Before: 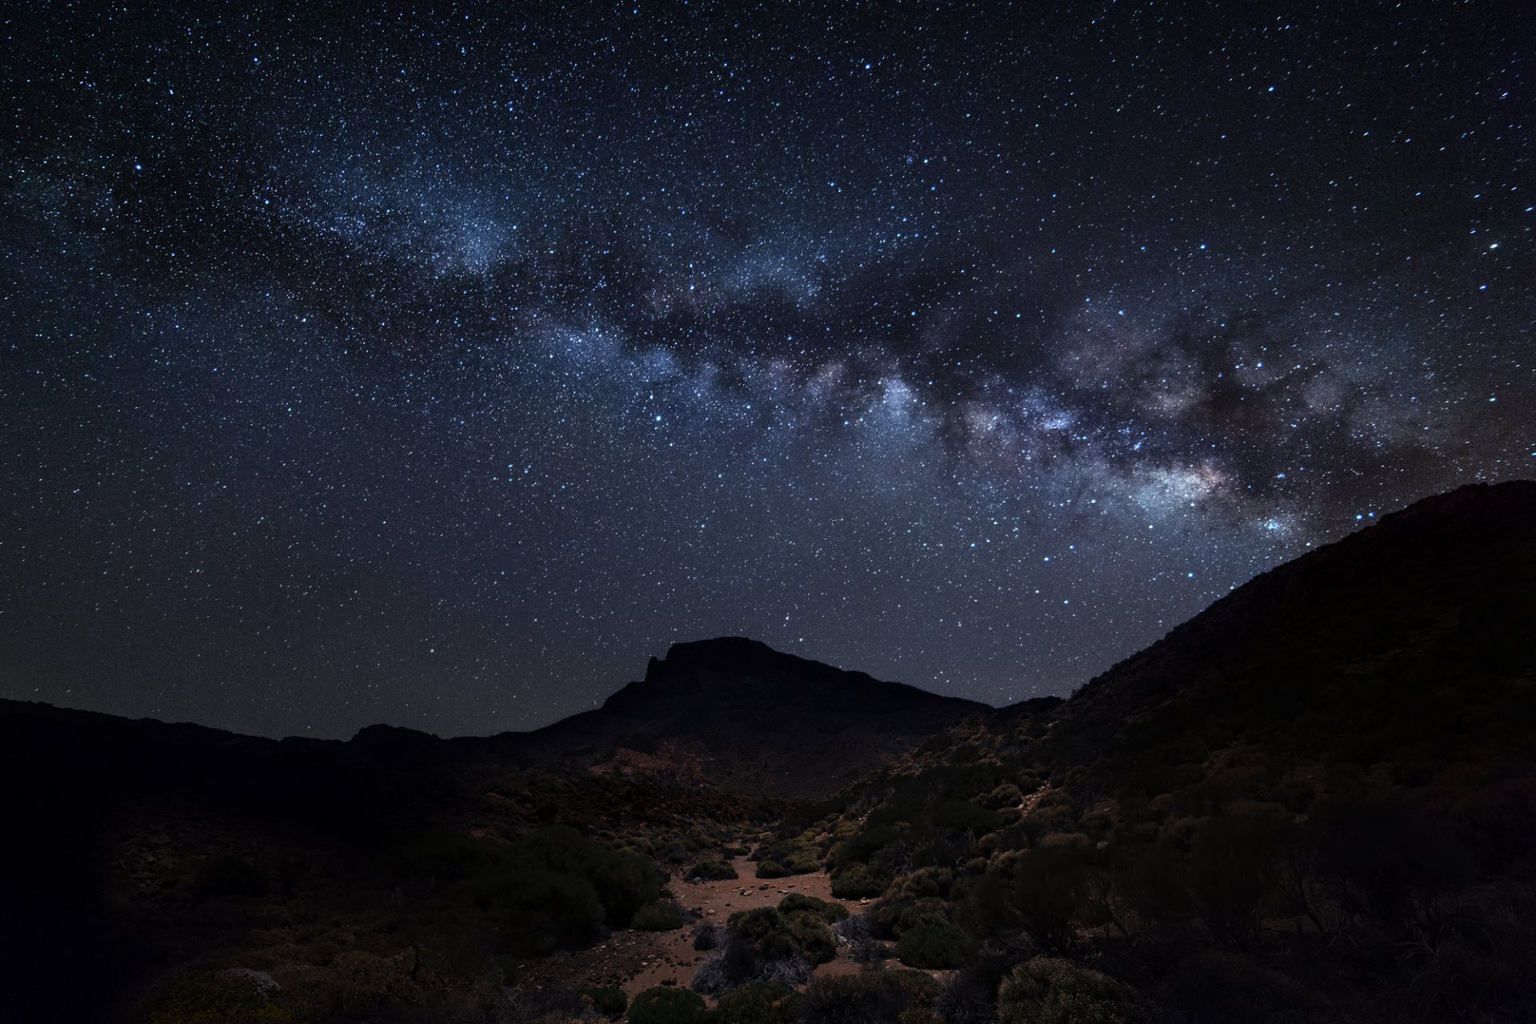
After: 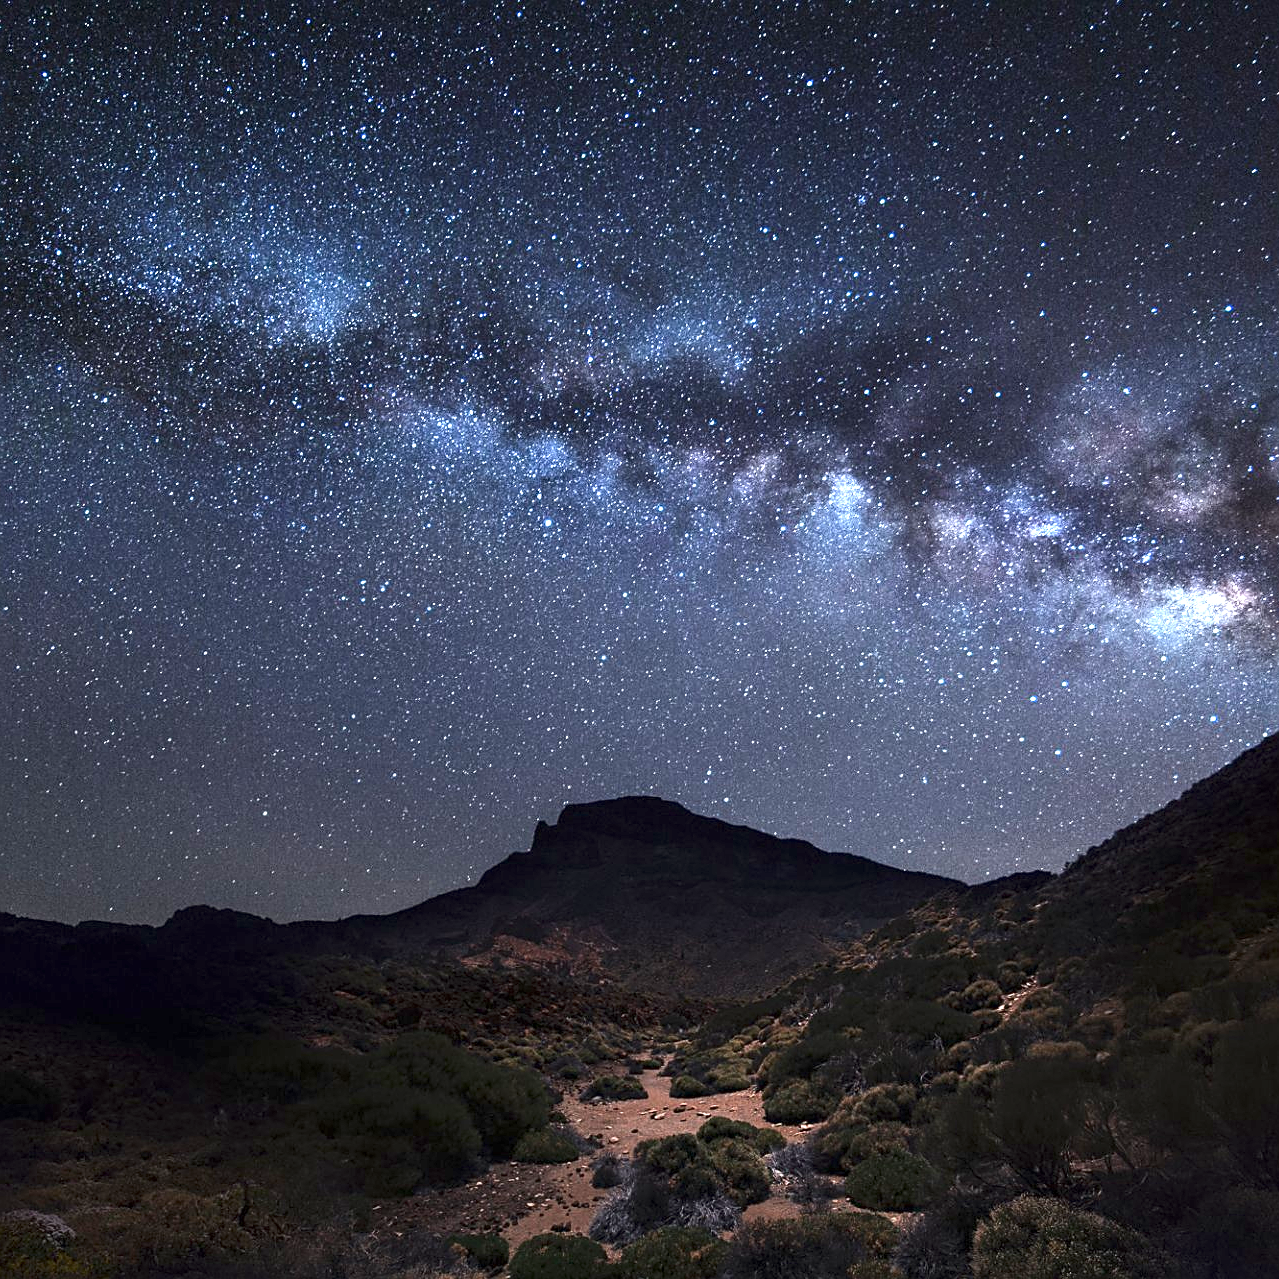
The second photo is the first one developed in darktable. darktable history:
crop and rotate: left 14.37%, right 18.991%
sharpen: on, module defaults
contrast brightness saturation: contrast 0.073
exposure: black level correction 0, exposure 1.742 EV, compensate exposure bias true, compensate highlight preservation false
